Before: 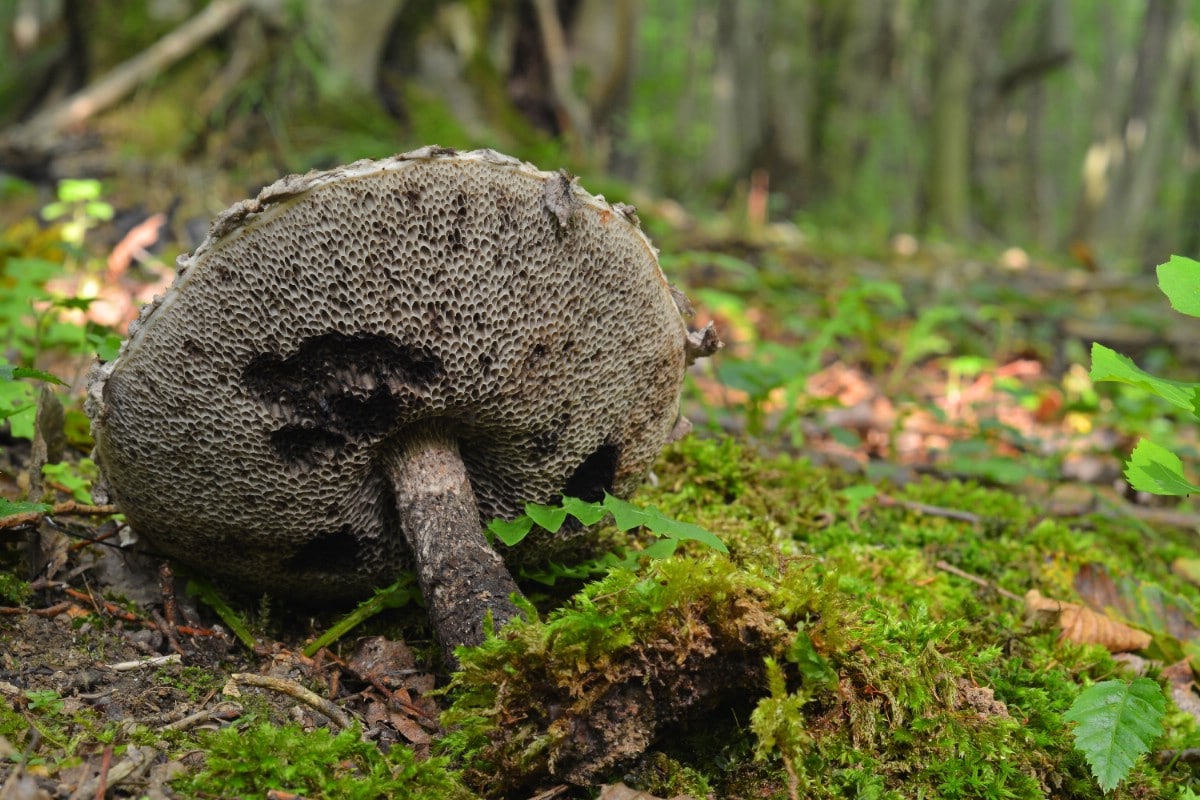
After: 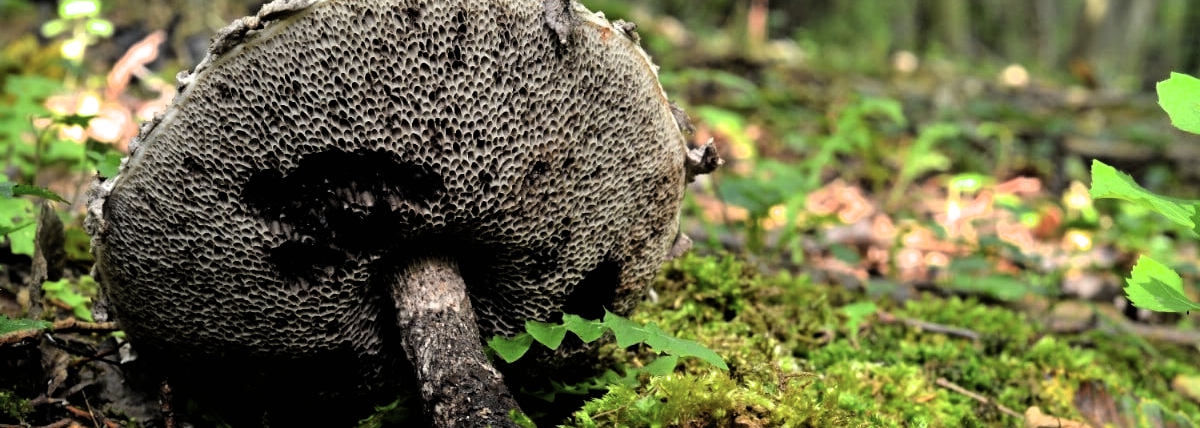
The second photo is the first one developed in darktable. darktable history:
shadows and highlights: shadows 25, highlights -25
filmic rgb: black relative exposure -8.2 EV, white relative exposure 2.2 EV, threshold 3 EV, hardness 7.11, latitude 85.74%, contrast 1.696, highlights saturation mix -4%, shadows ↔ highlights balance -2.69%, color science v5 (2021), contrast in shadows safe, contrast in highlights safe, enable highlight reconstruction true
crop and rotate: top 23.043%, bottom 23.437%
